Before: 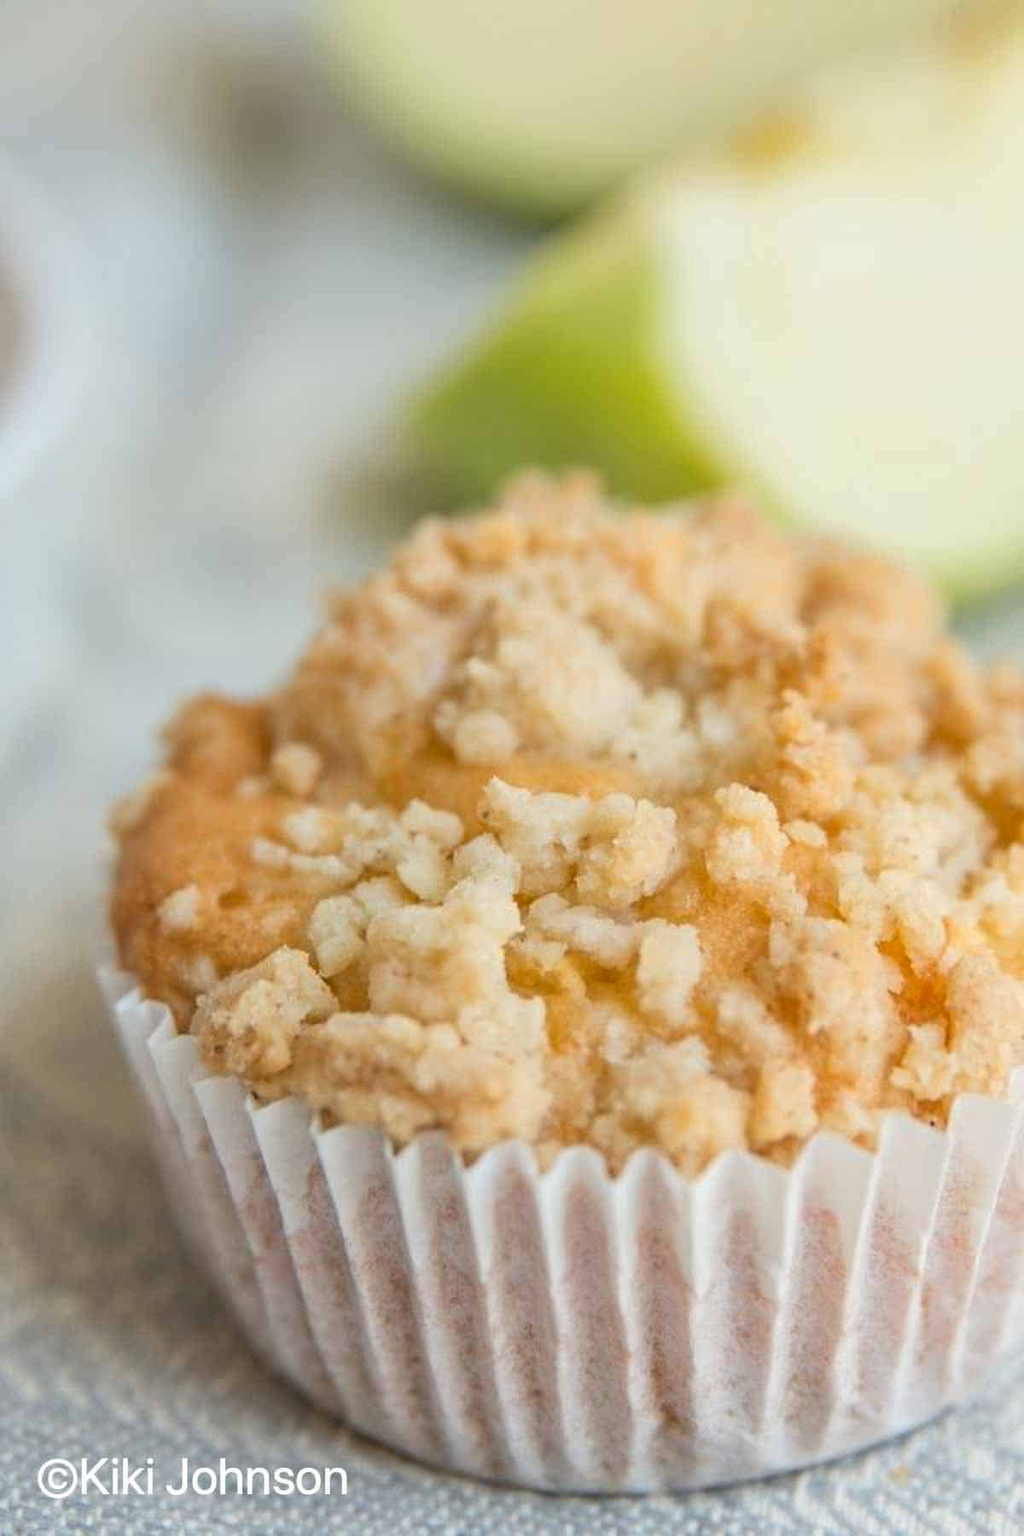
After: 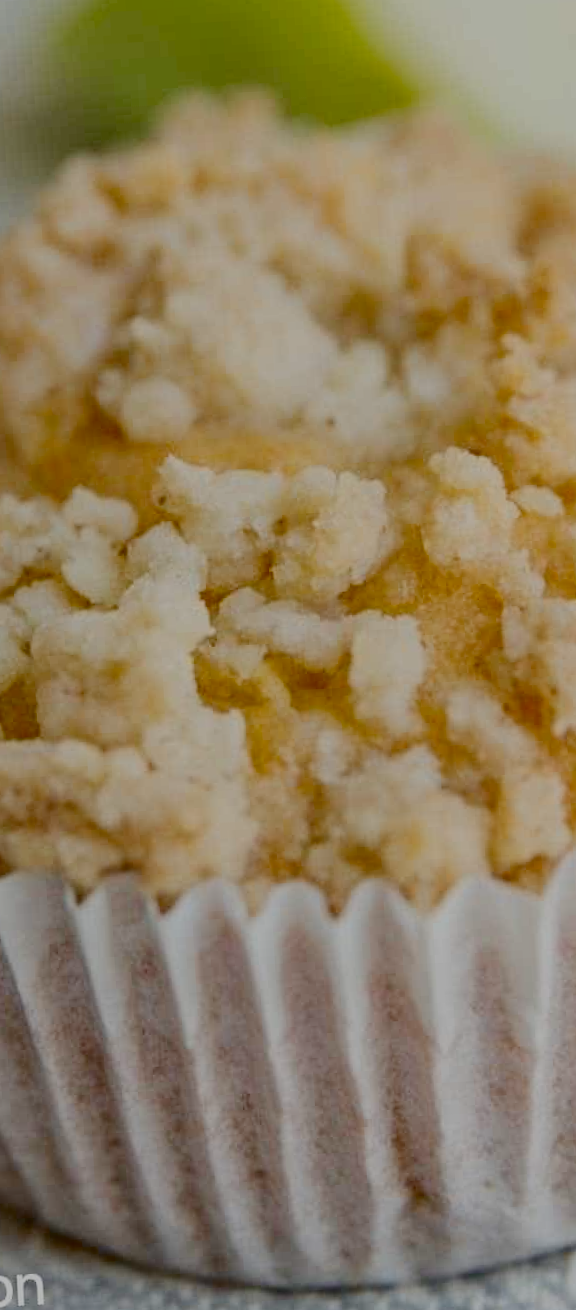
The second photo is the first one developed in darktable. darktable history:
filmic rgb: black relative exposure -7 EV, white relative exposure 6 EV, threshold 3 EV, target black luminance 0%, hardness 2.73, latitude 61.22%, contrast 0.691, highlights saturation mix 10%, shadows ↔ highlights balance -0.073%, preserve chrominance no, color science v4 (2020), iterations of high-quality reconstruction 10, contrast in shadows soft, contrast in highlights soft, enable highlight reconstruction true
rotate and perspective: rotation -3.18°, automatic cropping off
crop: left 35.432%, top 26.233%, right 20.145%, bottom 3.432%
contrast brightness saturation: contrast 0.24, brightness -0.24, saturation 0.14
